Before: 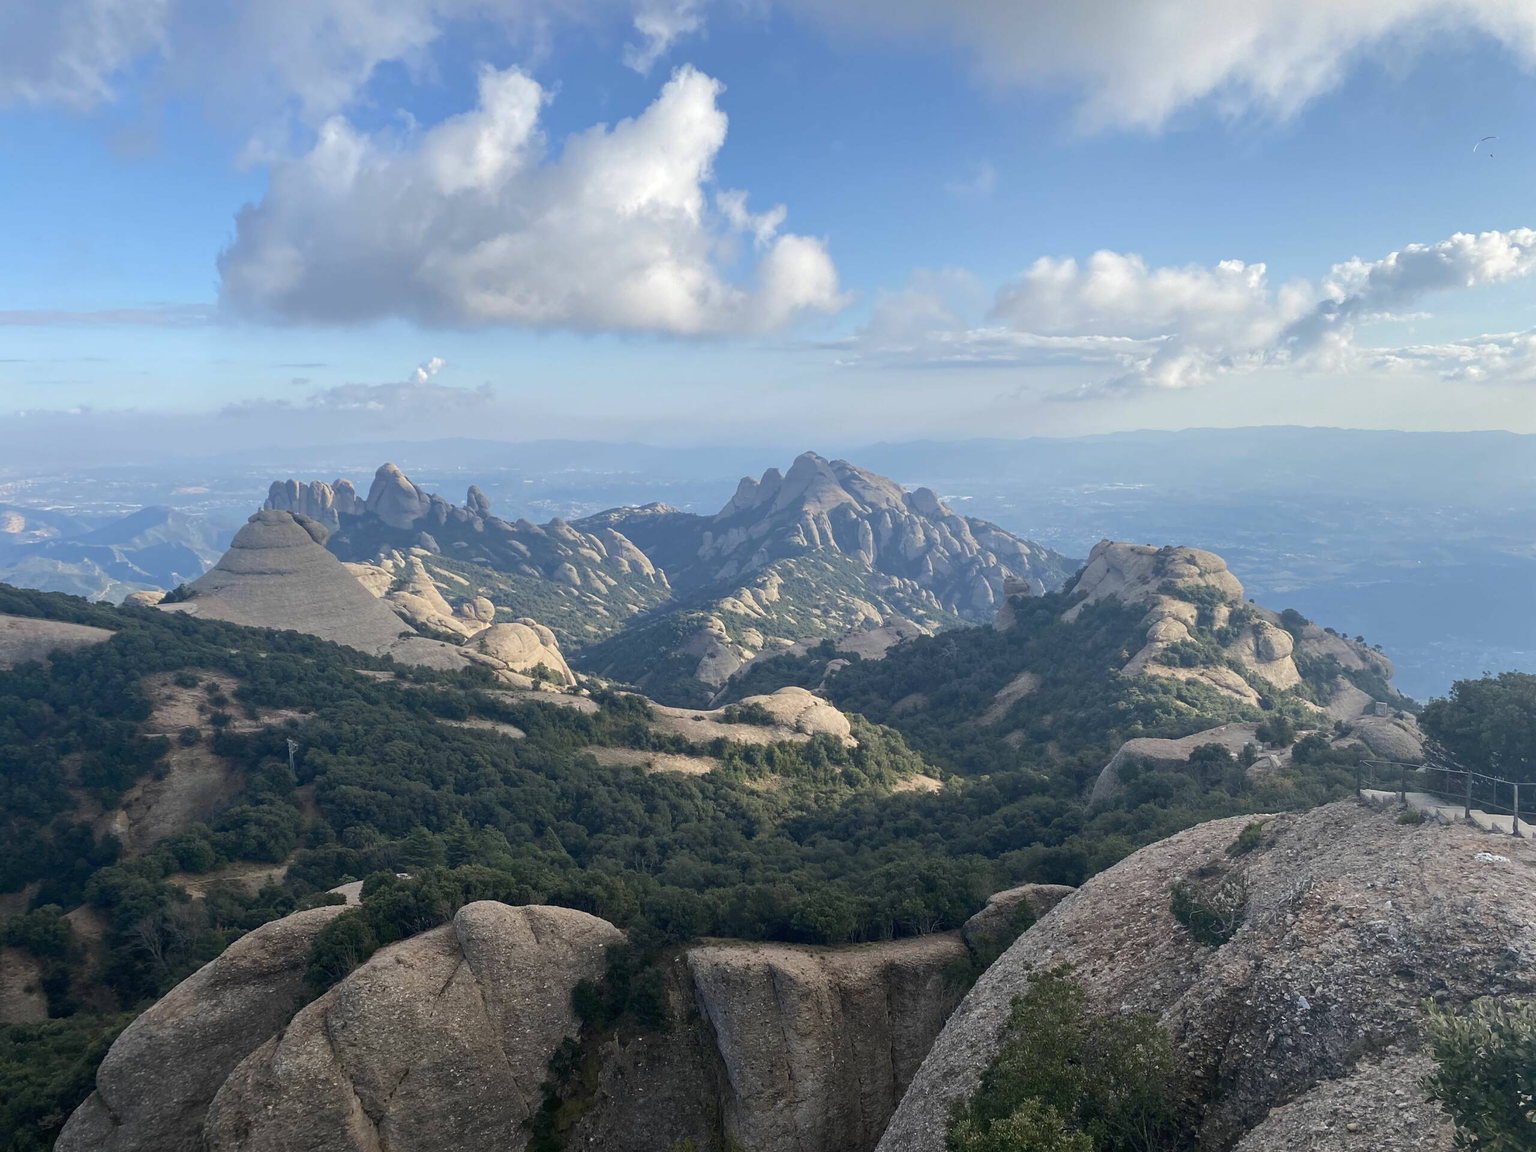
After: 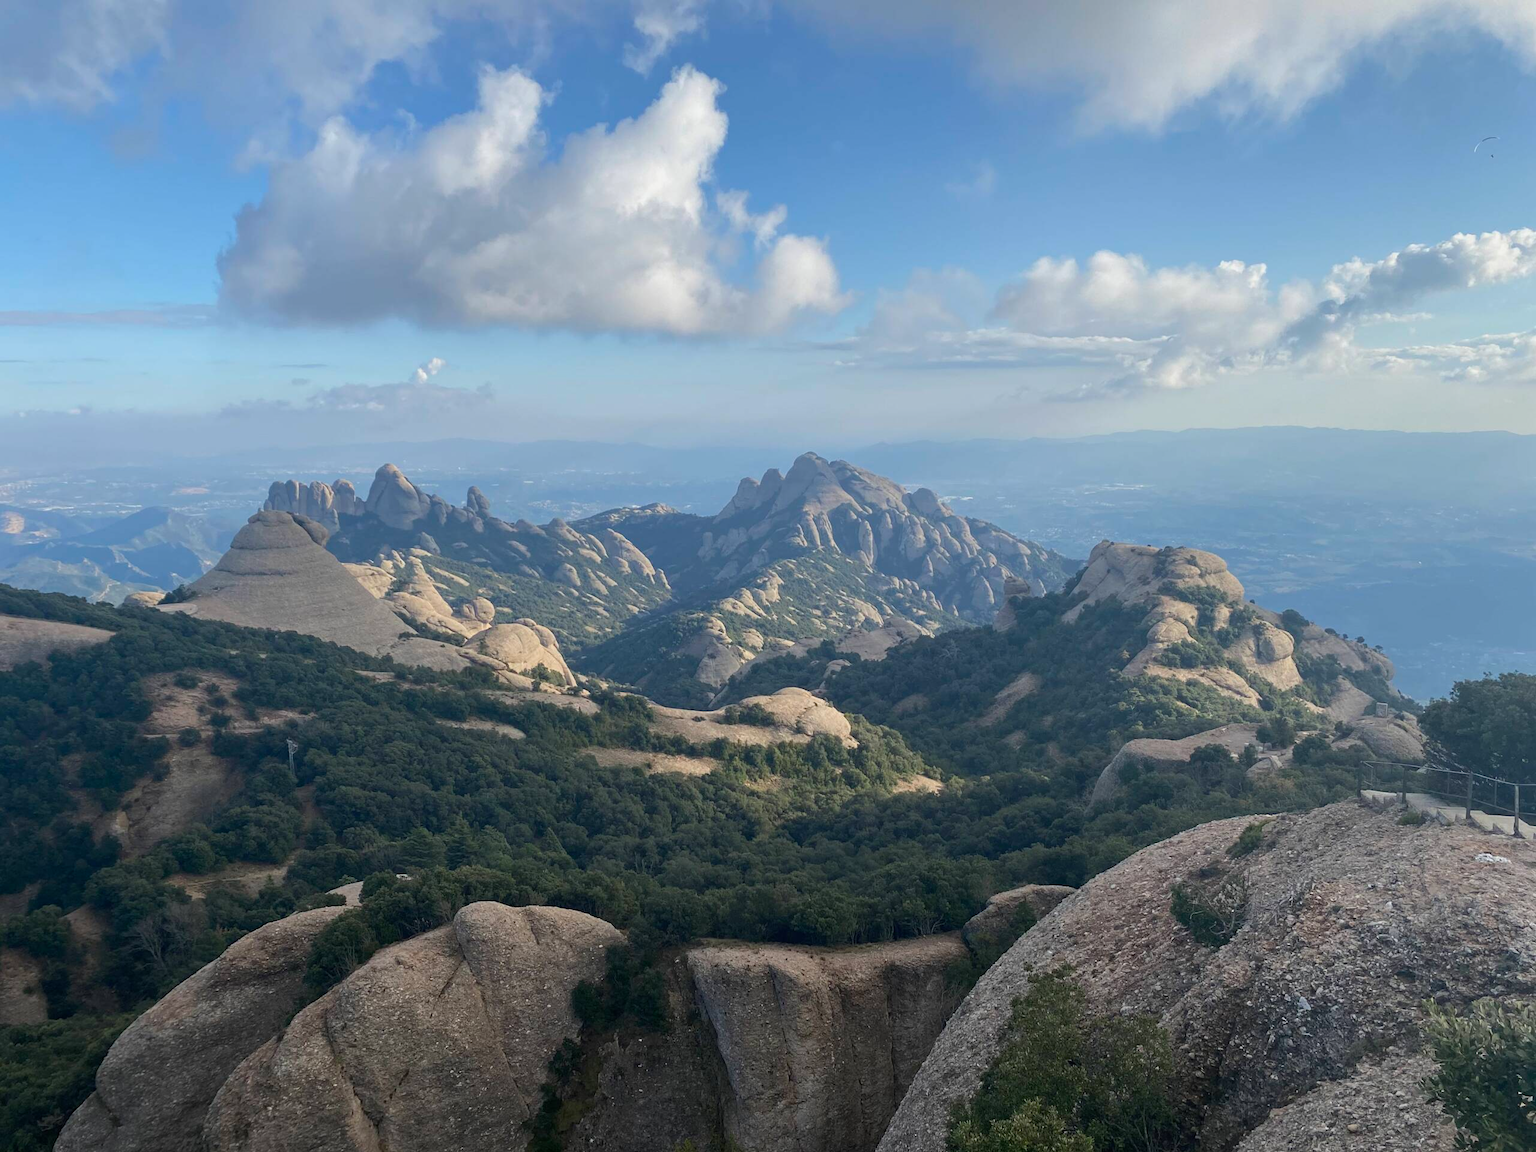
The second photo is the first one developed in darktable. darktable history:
exposure: exposure -0.172 EV, compensate highlight preservation false
crop: left 0.062%
